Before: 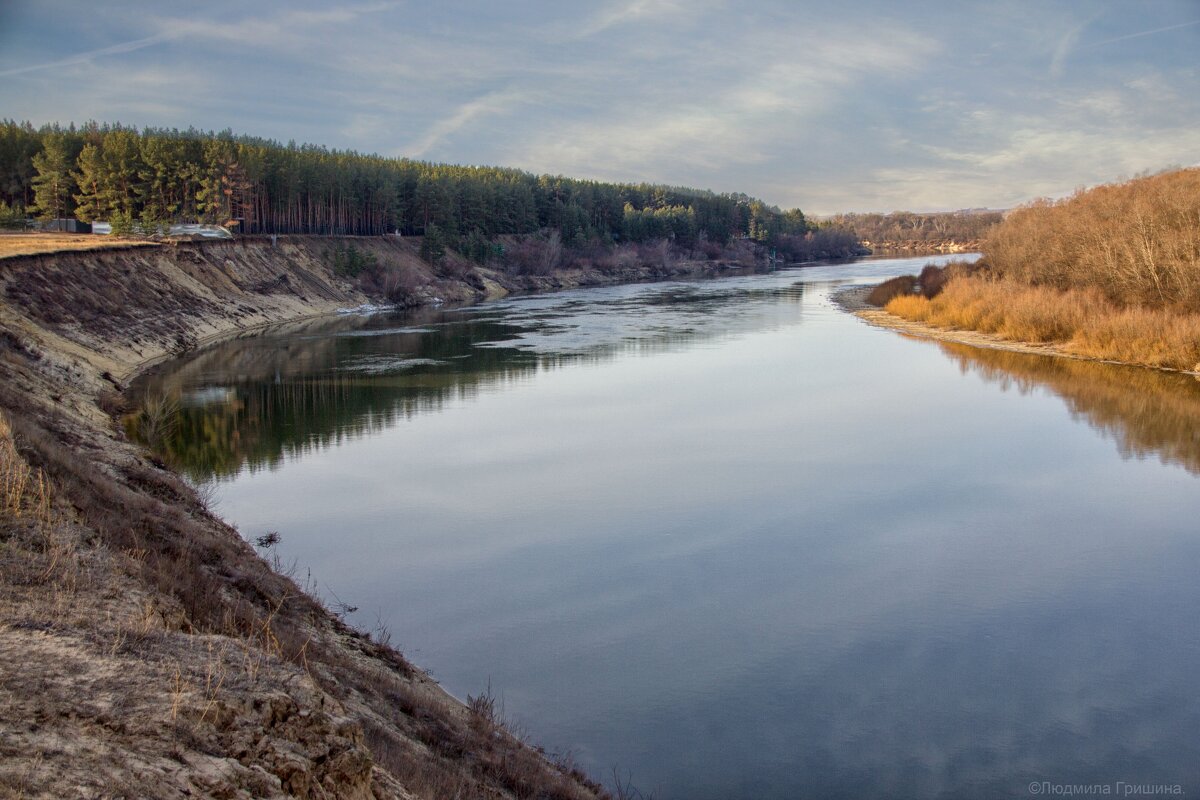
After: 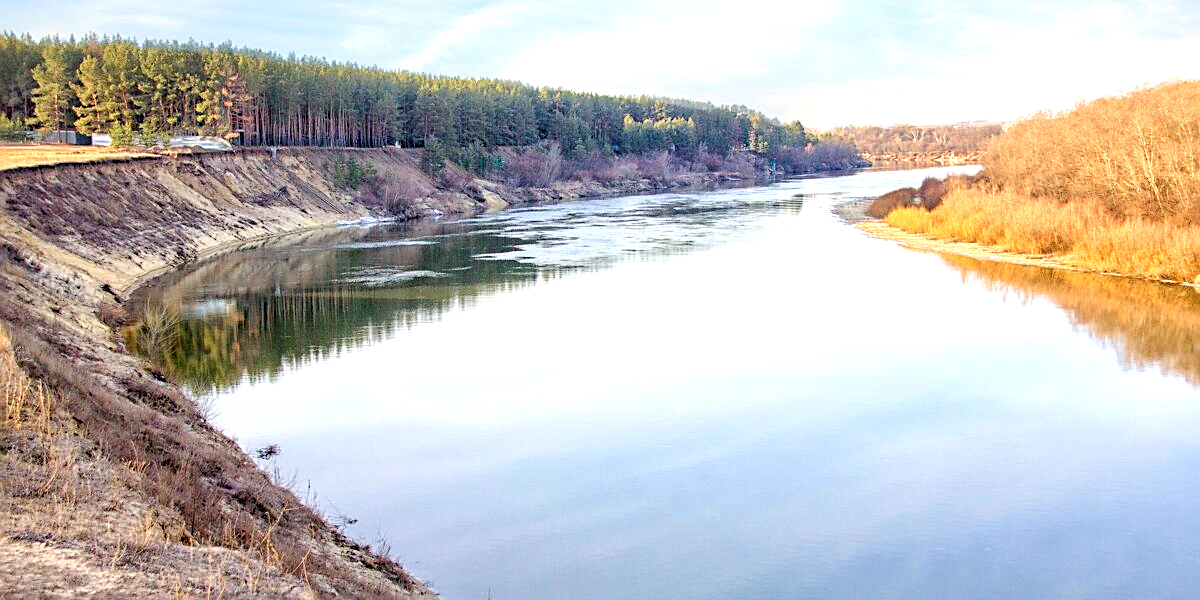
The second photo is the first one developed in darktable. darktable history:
exposure: black level correction 0, exposure 0.587 EV, compensate highlight preservation false
sharpen: on, module defaults
crop: top 11.041%, bottom 13.946%
levels: black 0.06%, levels [0.036, 0.364, 0.827]
